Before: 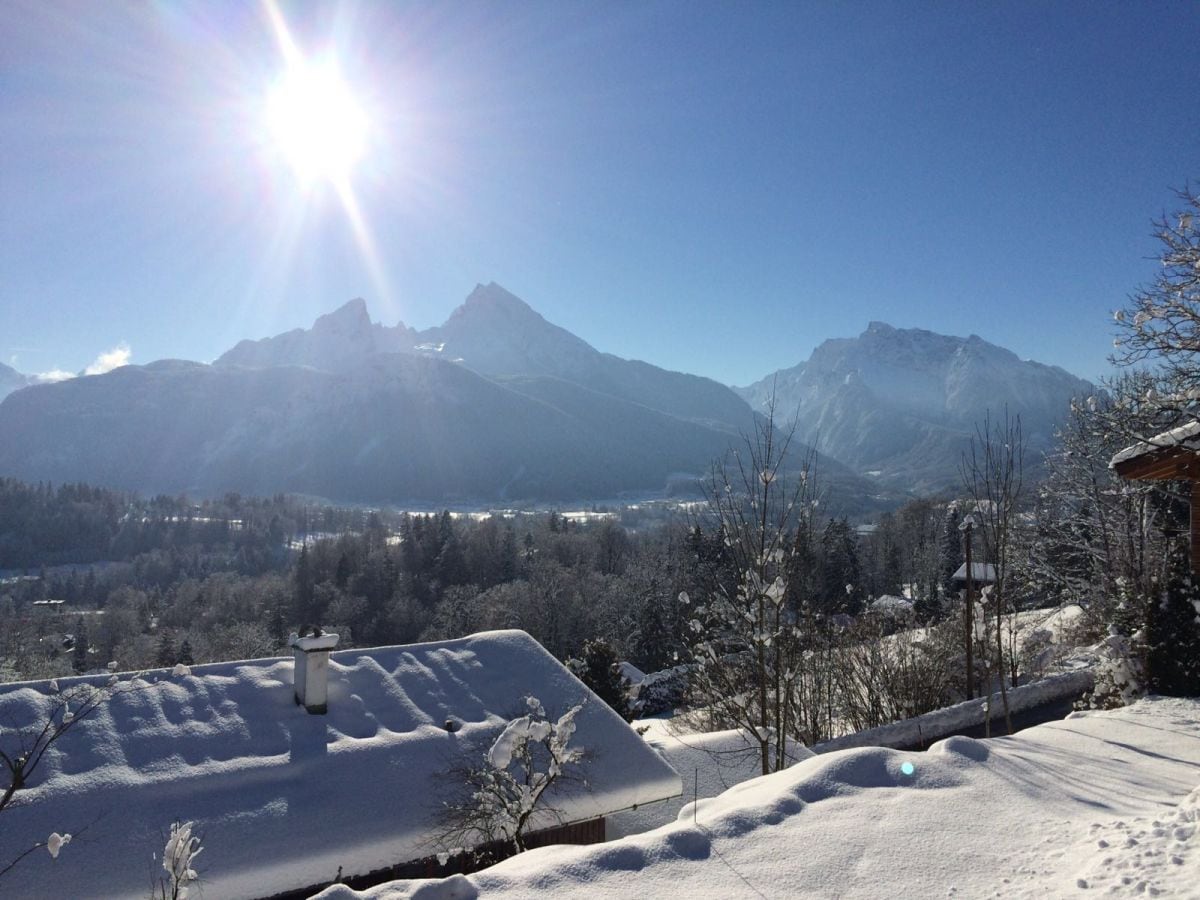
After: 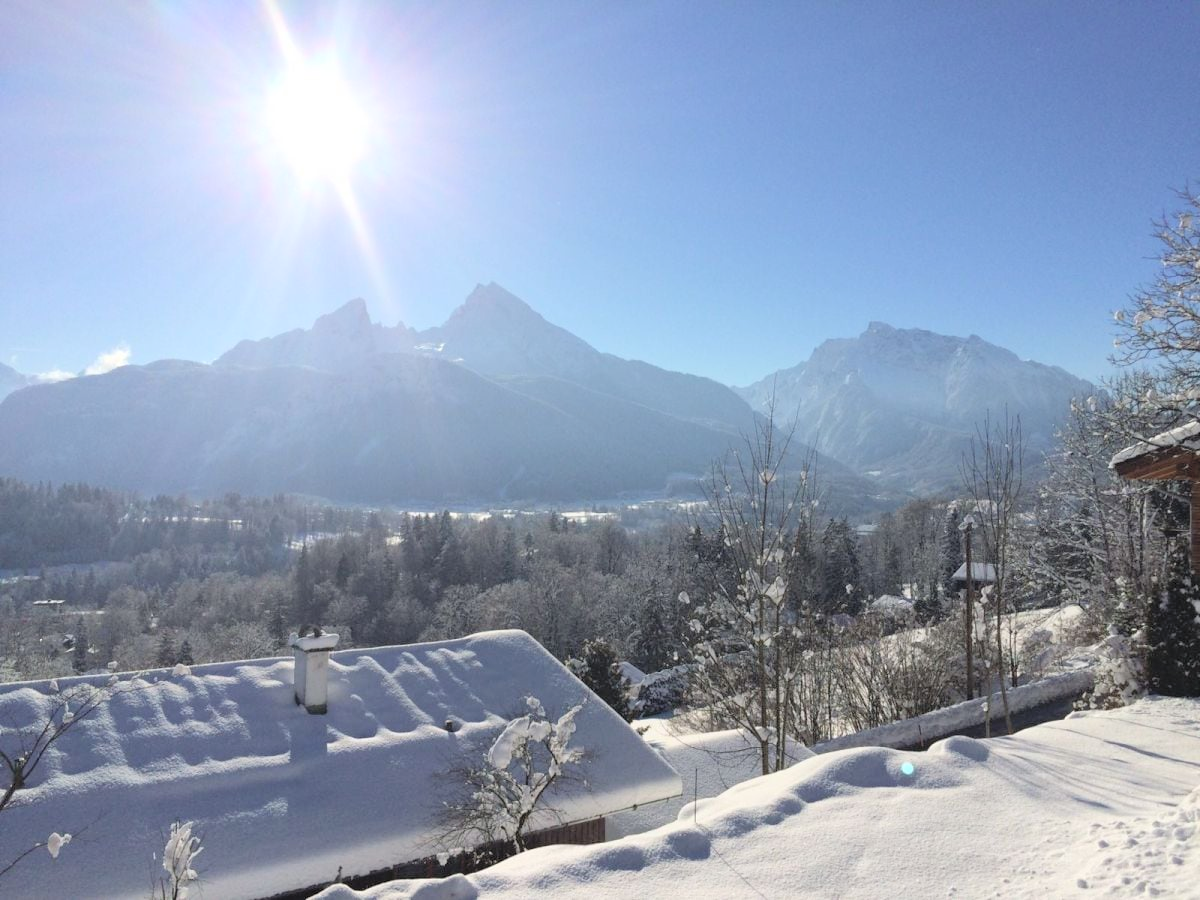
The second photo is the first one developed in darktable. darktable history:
contrast brightness saturation: brightness 0.285
